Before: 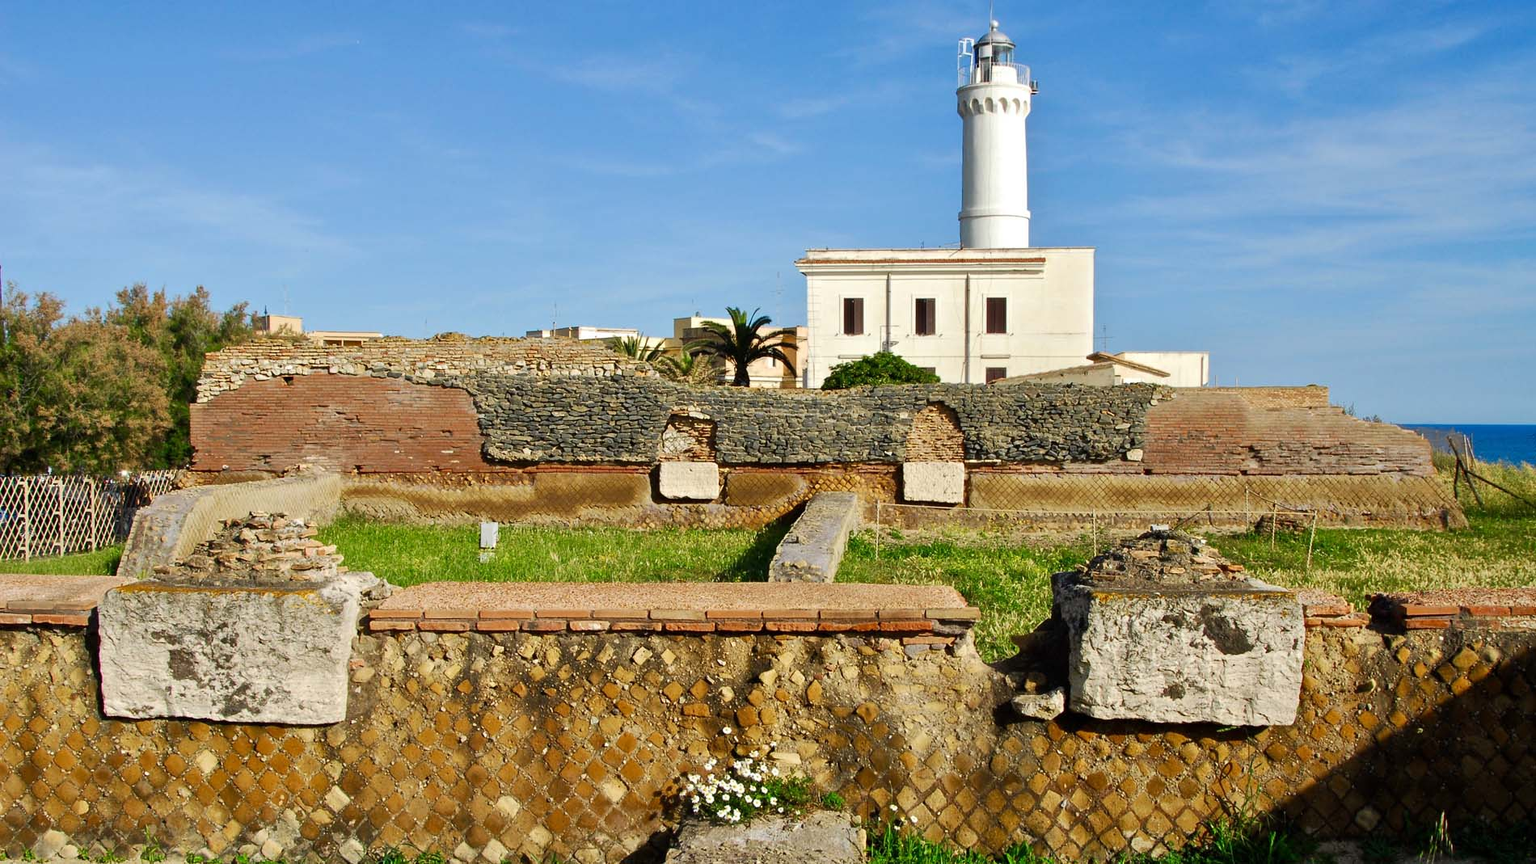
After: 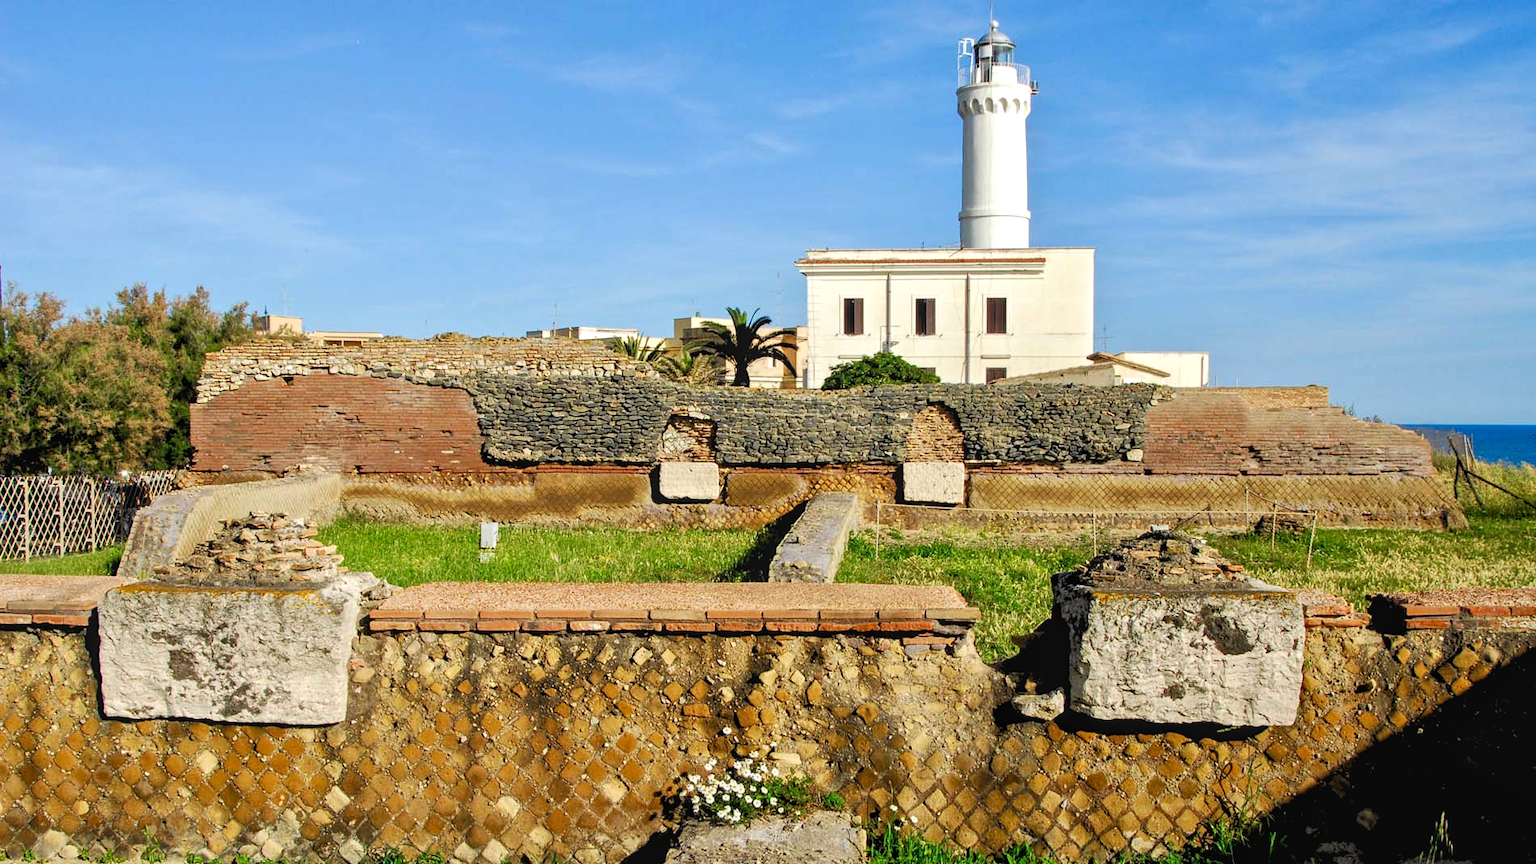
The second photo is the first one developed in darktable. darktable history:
exposure: compensate highlight preservation false
local contrast: detail 110%
rgb levels: levels [[0.013, 0.434, 0.89], [0, 0.5, 1], [0, 0.5, 1]]
